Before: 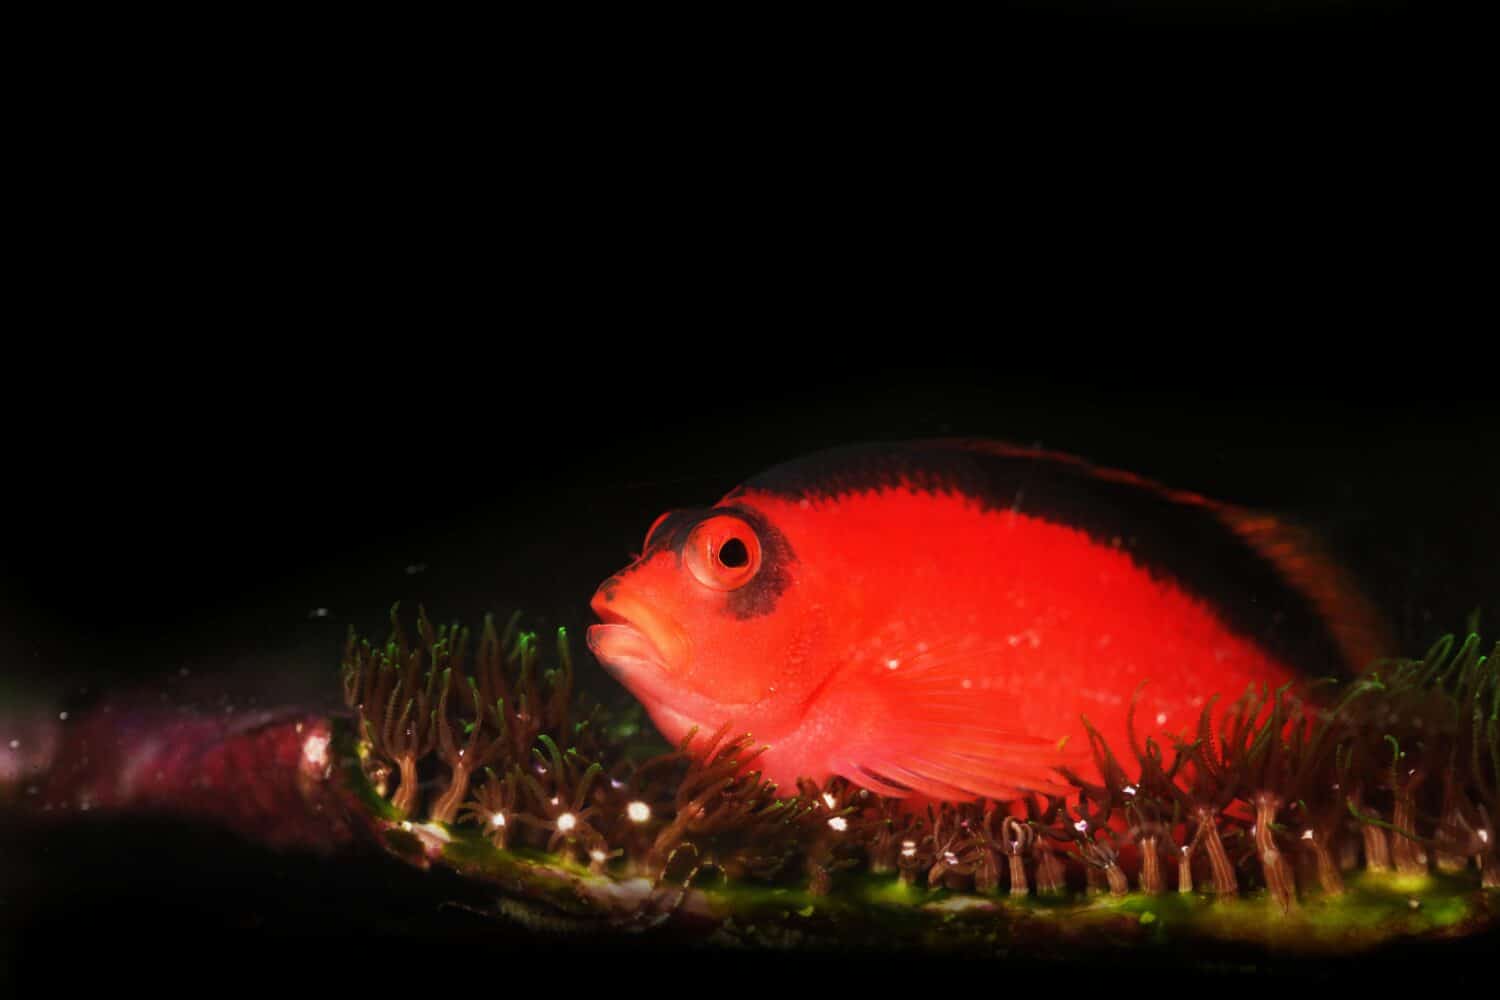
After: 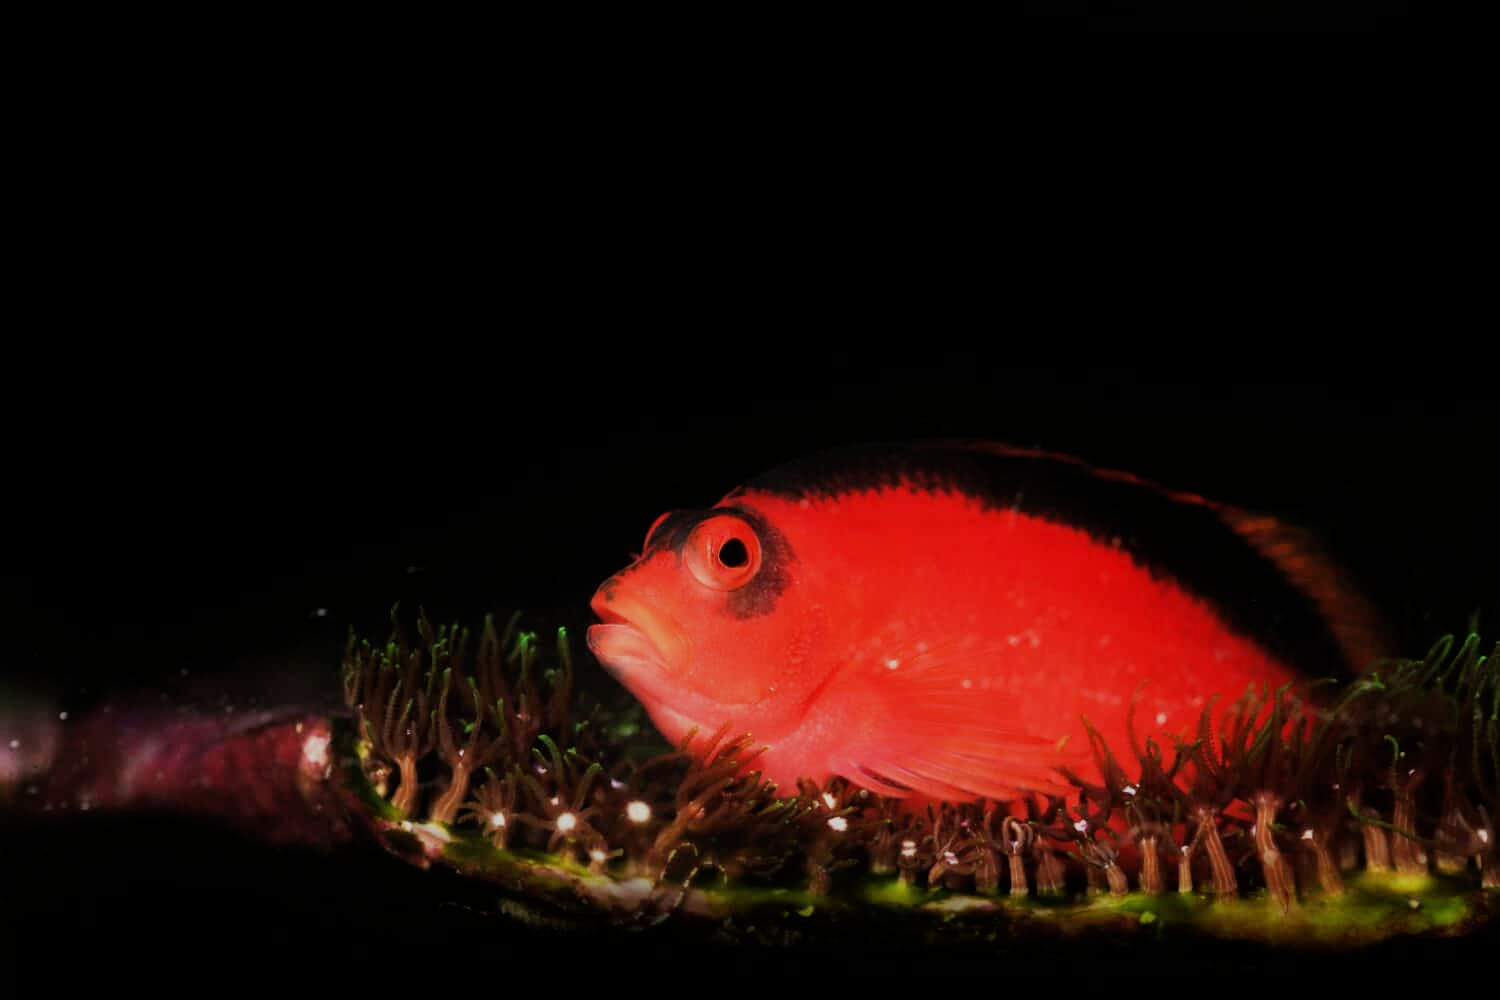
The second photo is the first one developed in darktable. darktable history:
filmic rgb: black relative exposure -7.65 EV, white relative exposure 4.56 EV, threshold 5.98 EV, hardness 3.61, enable highlight reconstruction true
